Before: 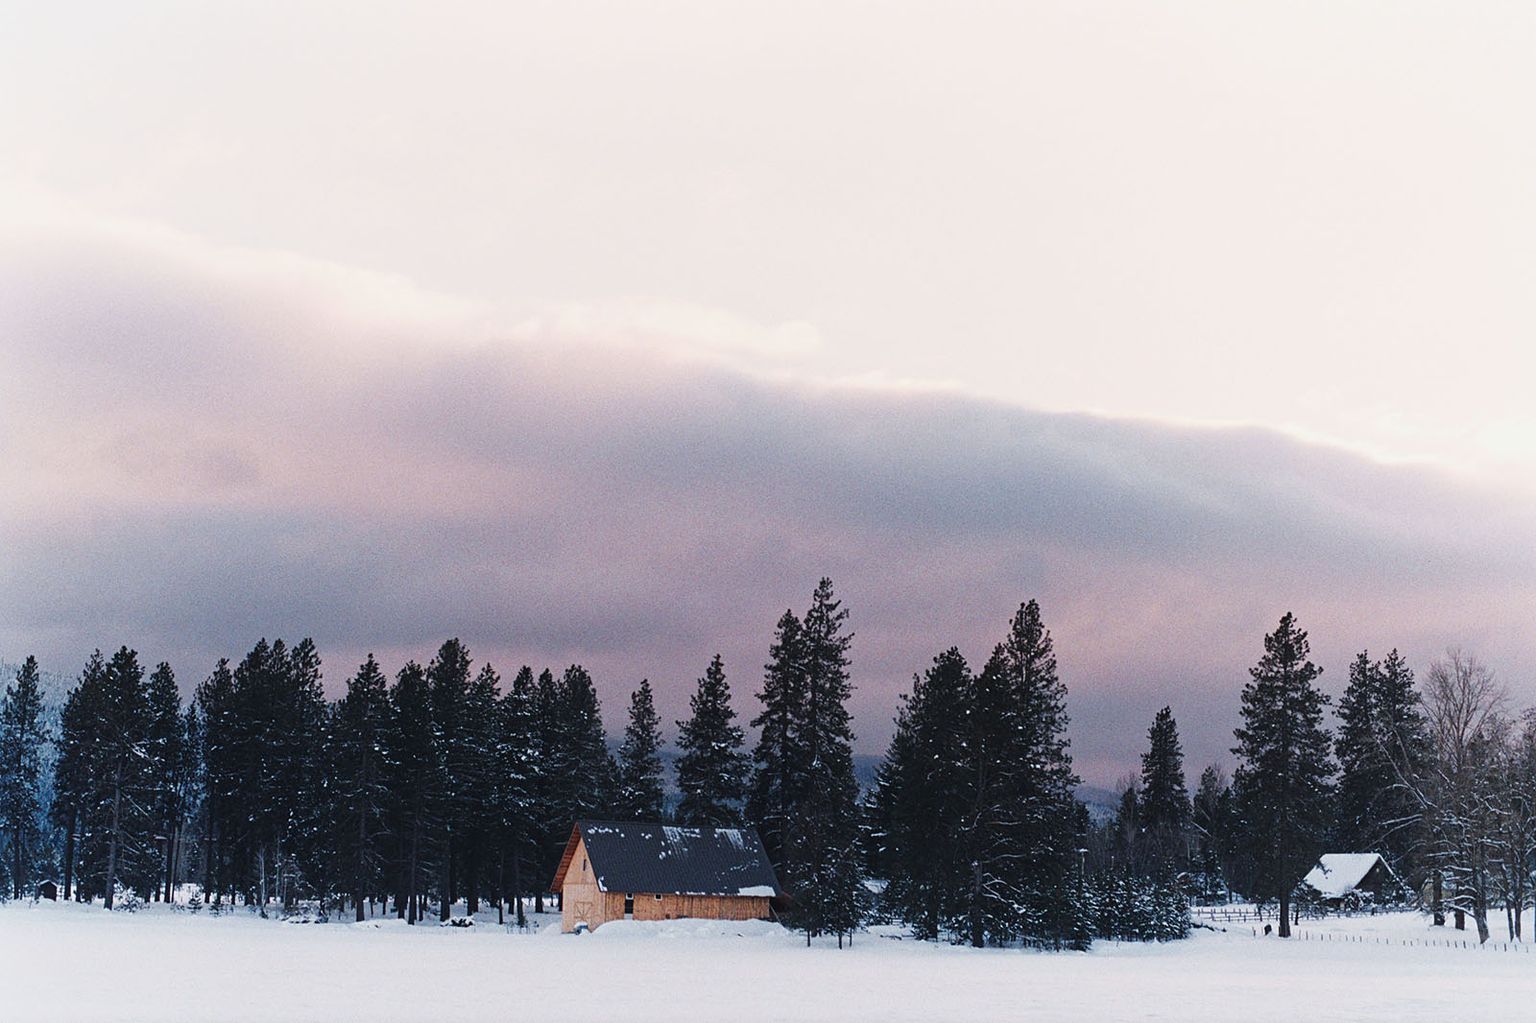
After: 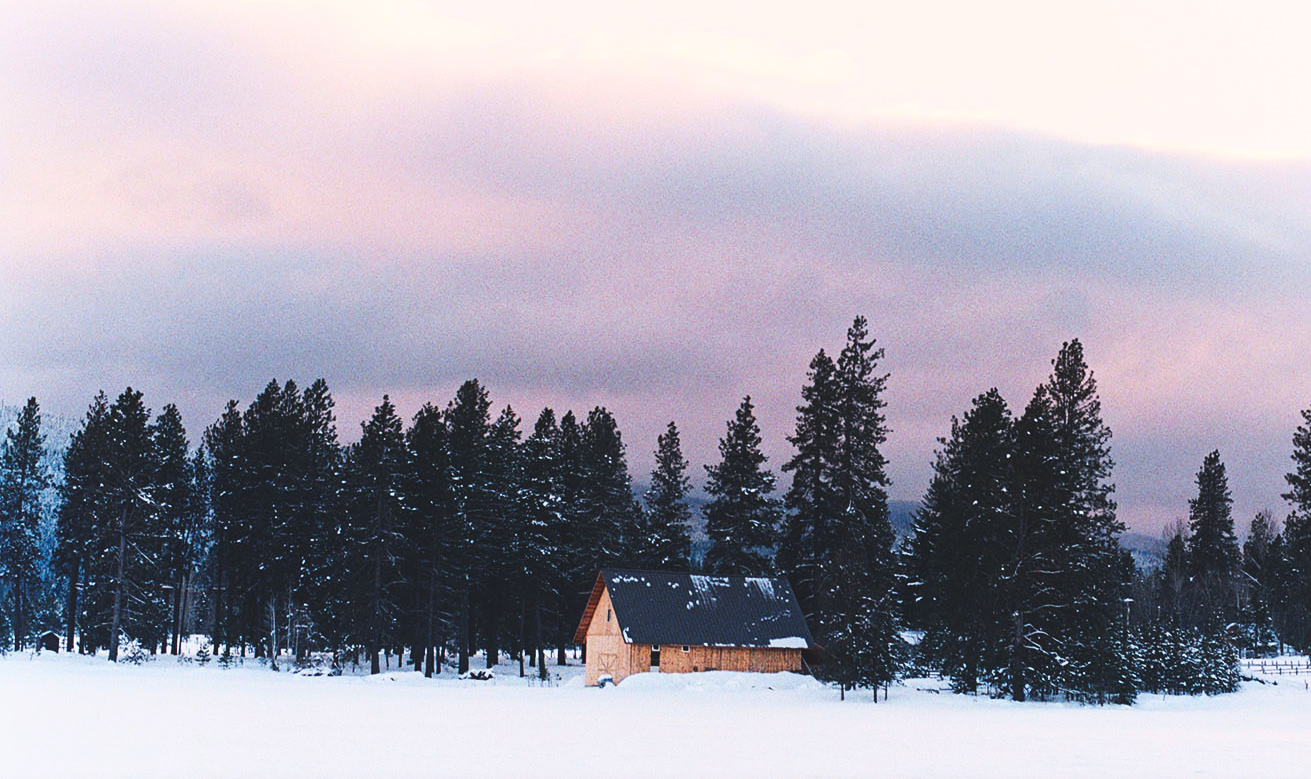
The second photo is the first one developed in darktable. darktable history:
crop: top 26.904%, right 18.044%
contrast brightness saturation: contrast 0.228, brightness 0.106, saturation 0.288
exposure: black level correction -0.008, exposure 0.068 EV, compensate highlight preservation false
